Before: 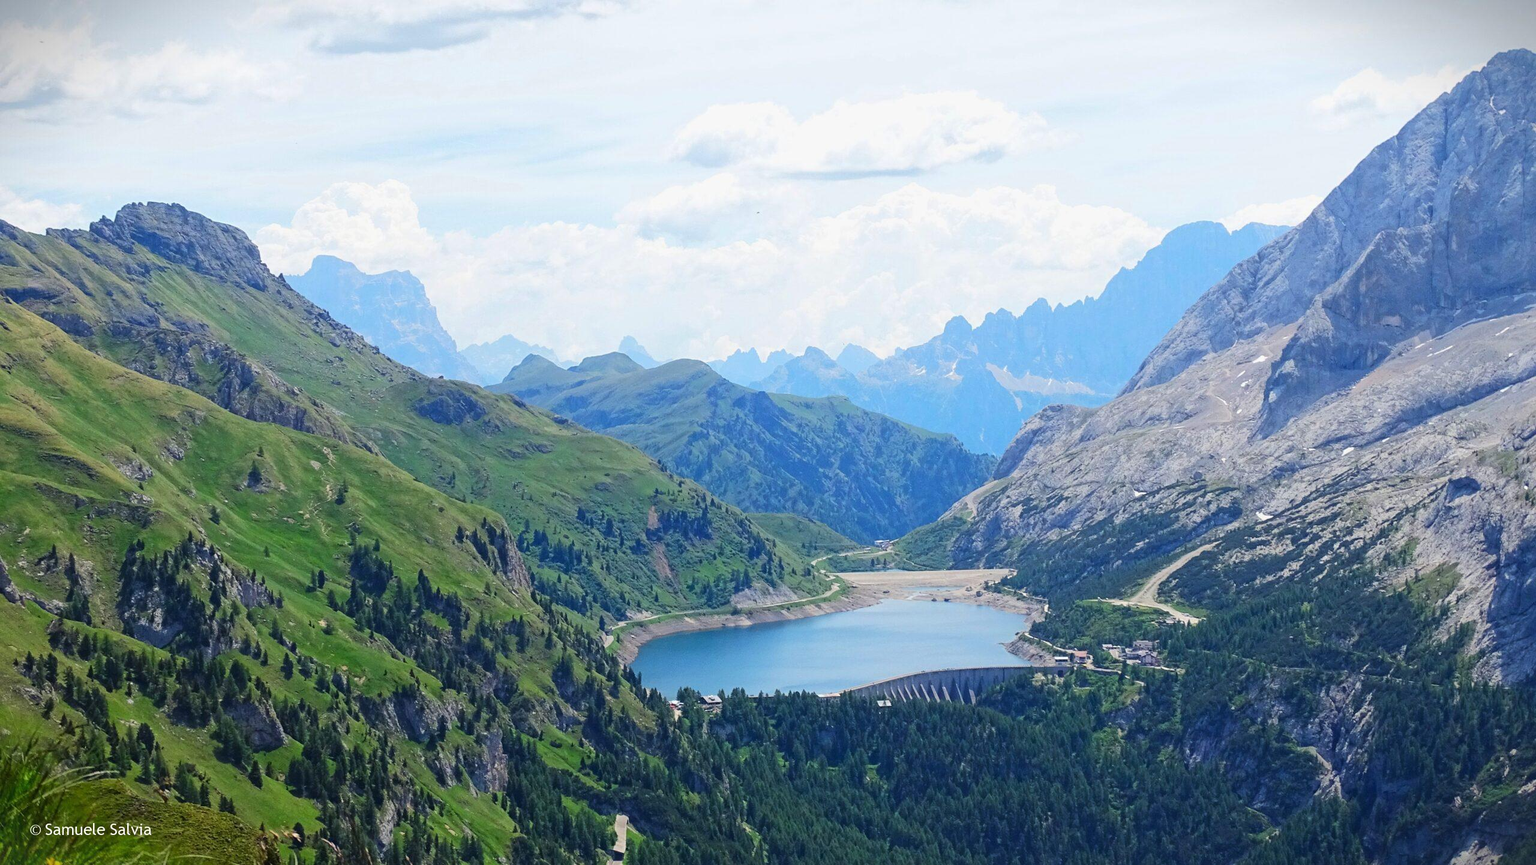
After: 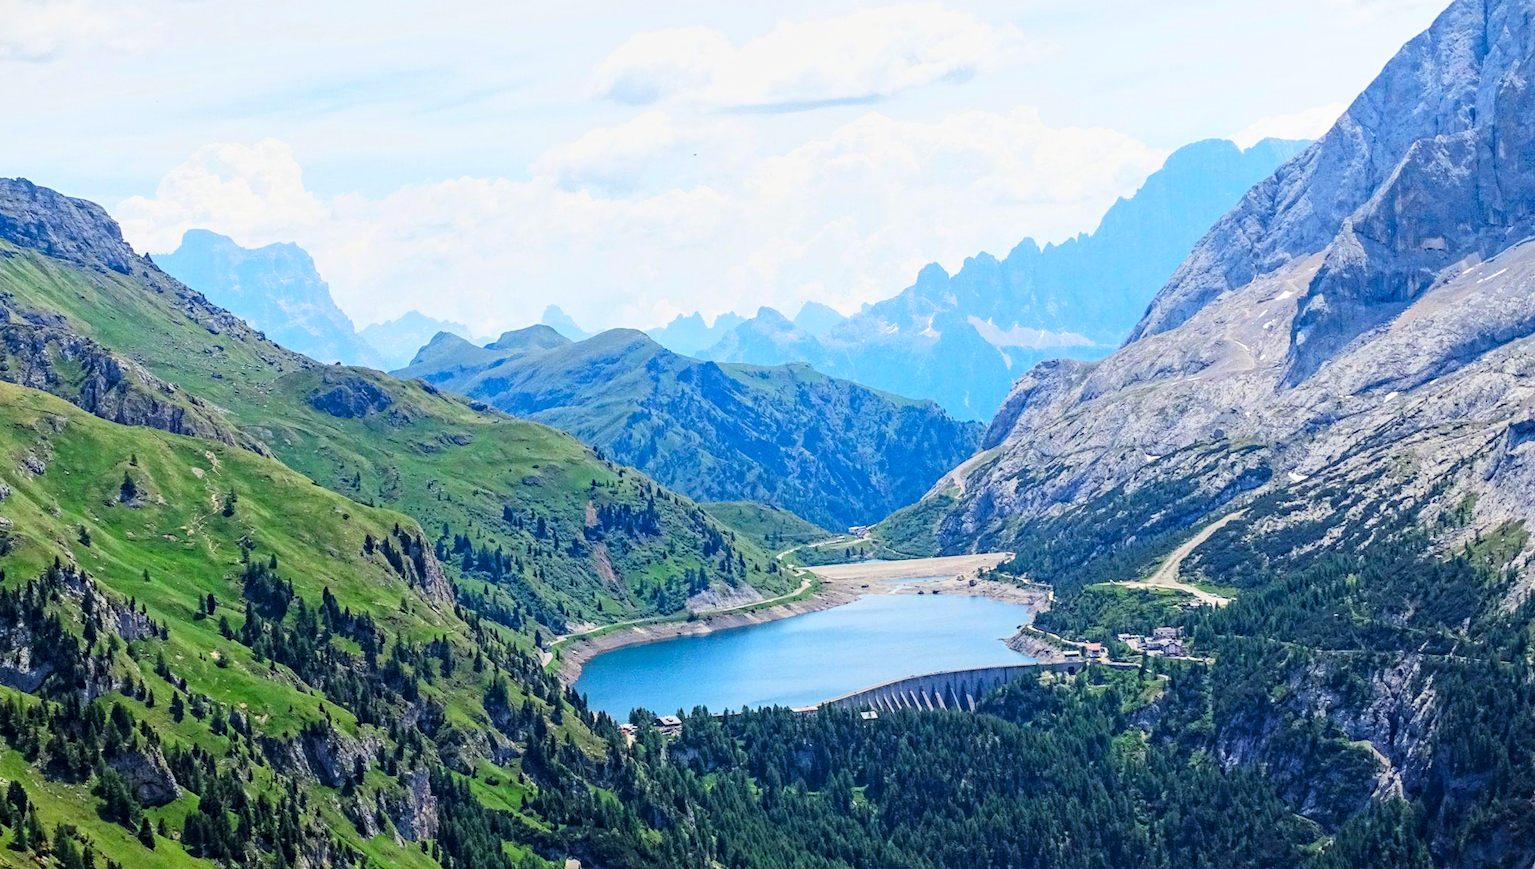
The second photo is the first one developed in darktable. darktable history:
tone curve: curves: ch0 [(0, 0) (0.091, 0.077) (0.389, 0.458) (0.745, 0.82) (0.856, 0.899) (0.92, 0.938) (1, 0.973)]; ch1 [(0, 0) (0.437, 0.404) (0.5, 0.5) (0.529, 0.55) (0.58, 0.6) (0.616, 0.649) (1, 1)]; ch2 [(0, 0) (0.442, 0.415) (0.5, 0.5) (0.535, 0.557) (0.585, 0.62) (1, 1)], color space Lab, linked channels, preserve colors none
crop and rotate: angle 2.86°, left 6.068%, top 5.674%
local contrast: detail 130%
haze removal: strength 0.301, distance 0.255, compatibility mode true, adaptive false
